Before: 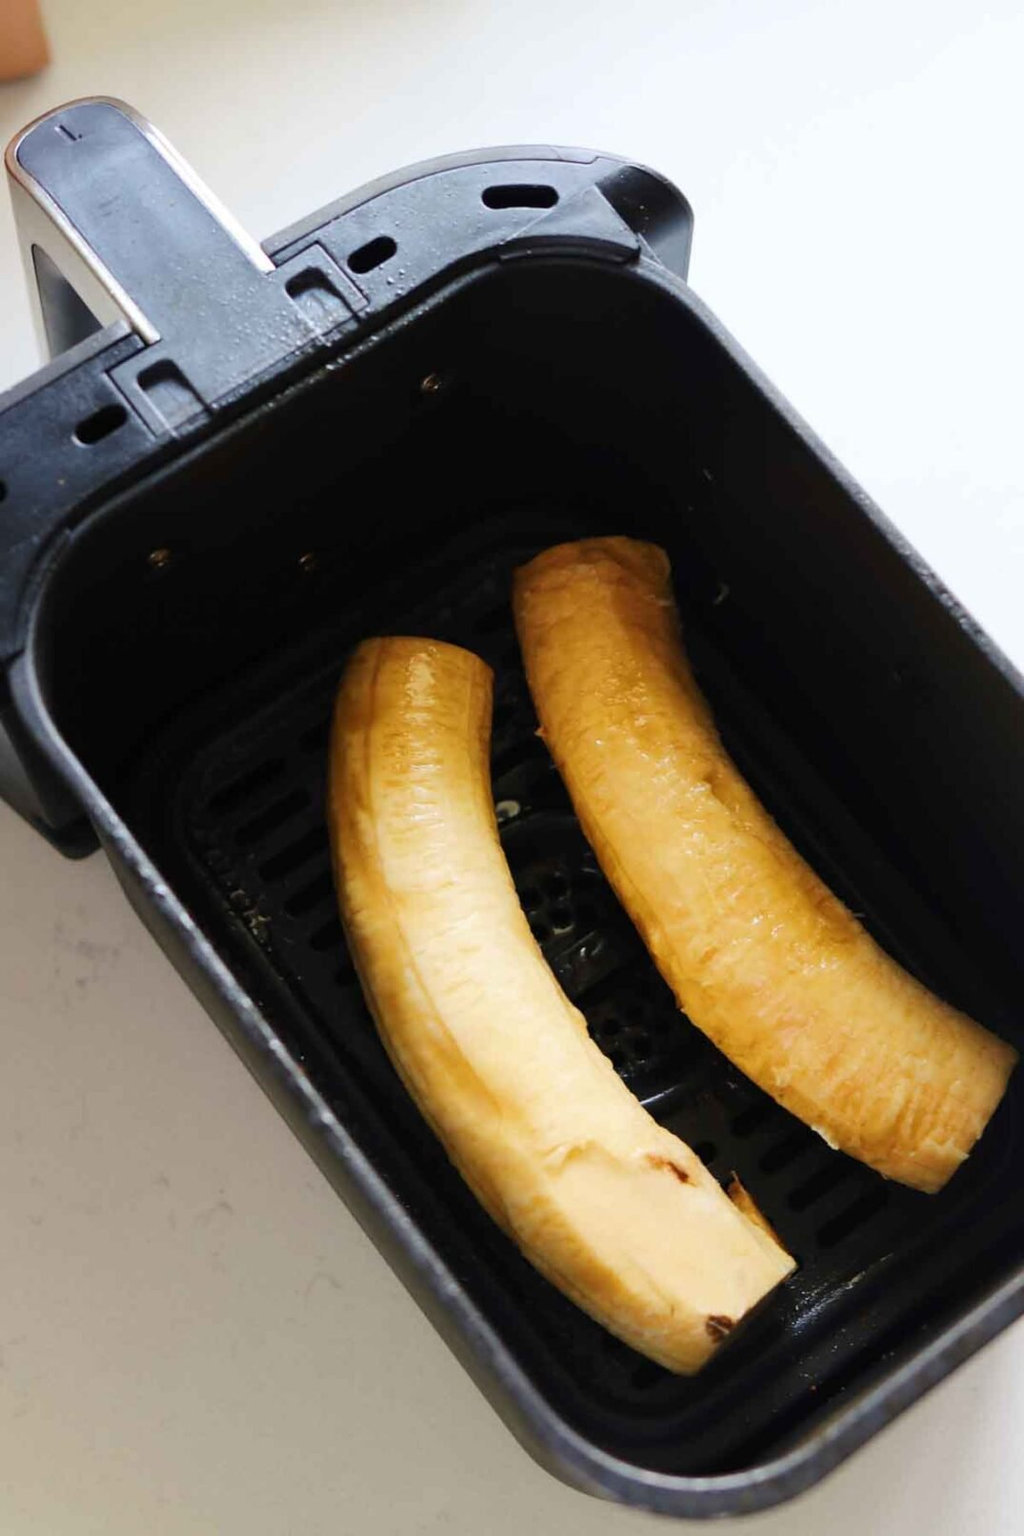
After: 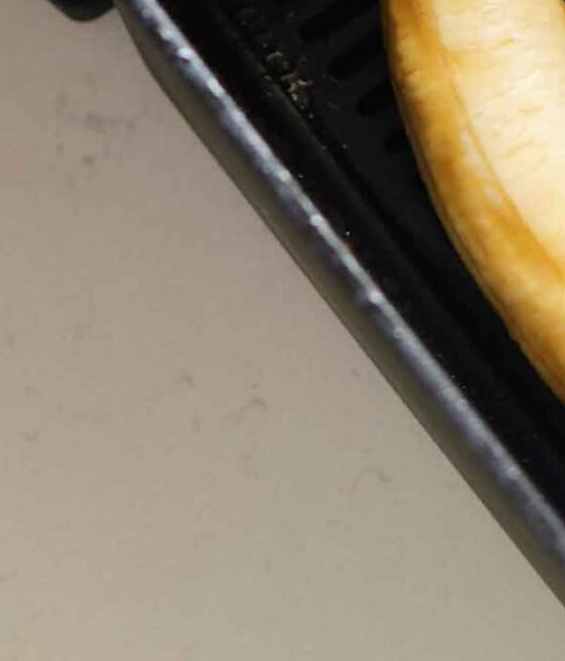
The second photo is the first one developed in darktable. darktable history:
rotate and perspective: rotation -0.013°, lens shift (vertical) -0.027, lens shift (horizontal) 0.178, crop left 0.016, crop right 0.989, crop top 0.082, crop bottom 0.918
crop and rotate: top 54.778%, right 46.61%, bottom 0.159%
